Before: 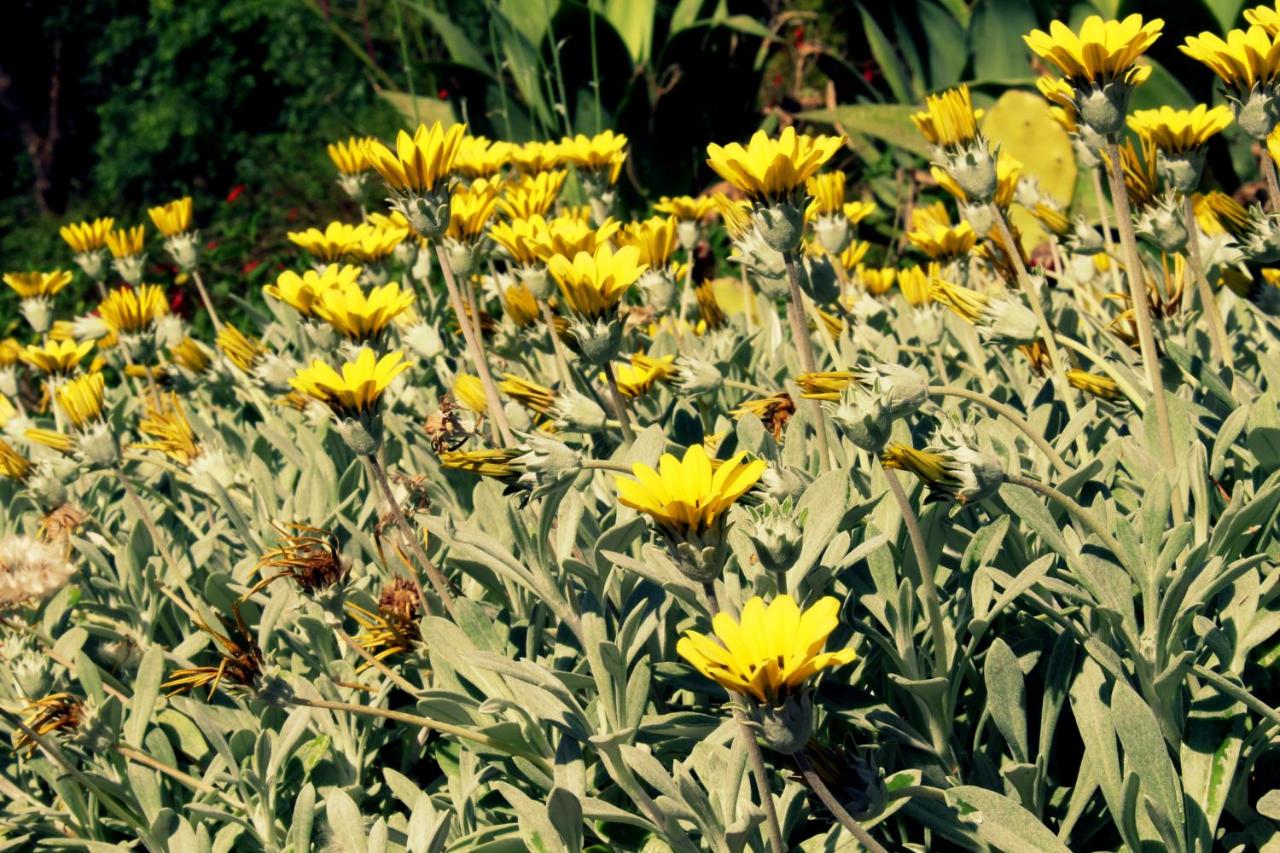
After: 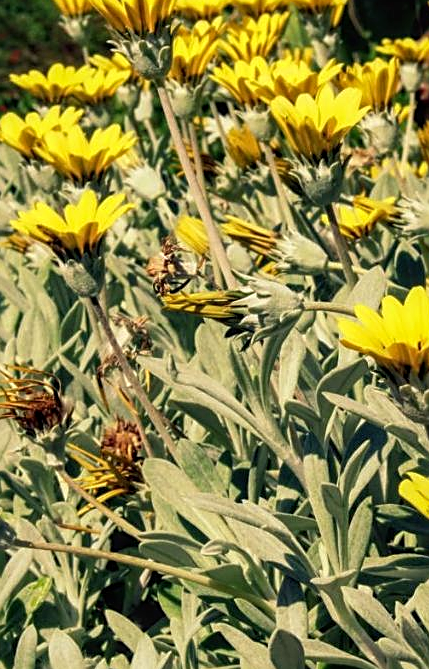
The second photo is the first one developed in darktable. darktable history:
crop and rotate: left 21.77%, top 18.528%, right 44.676%, bottom 2.997%
sharpen: on, module defaults
local contrast: on, module defaults
